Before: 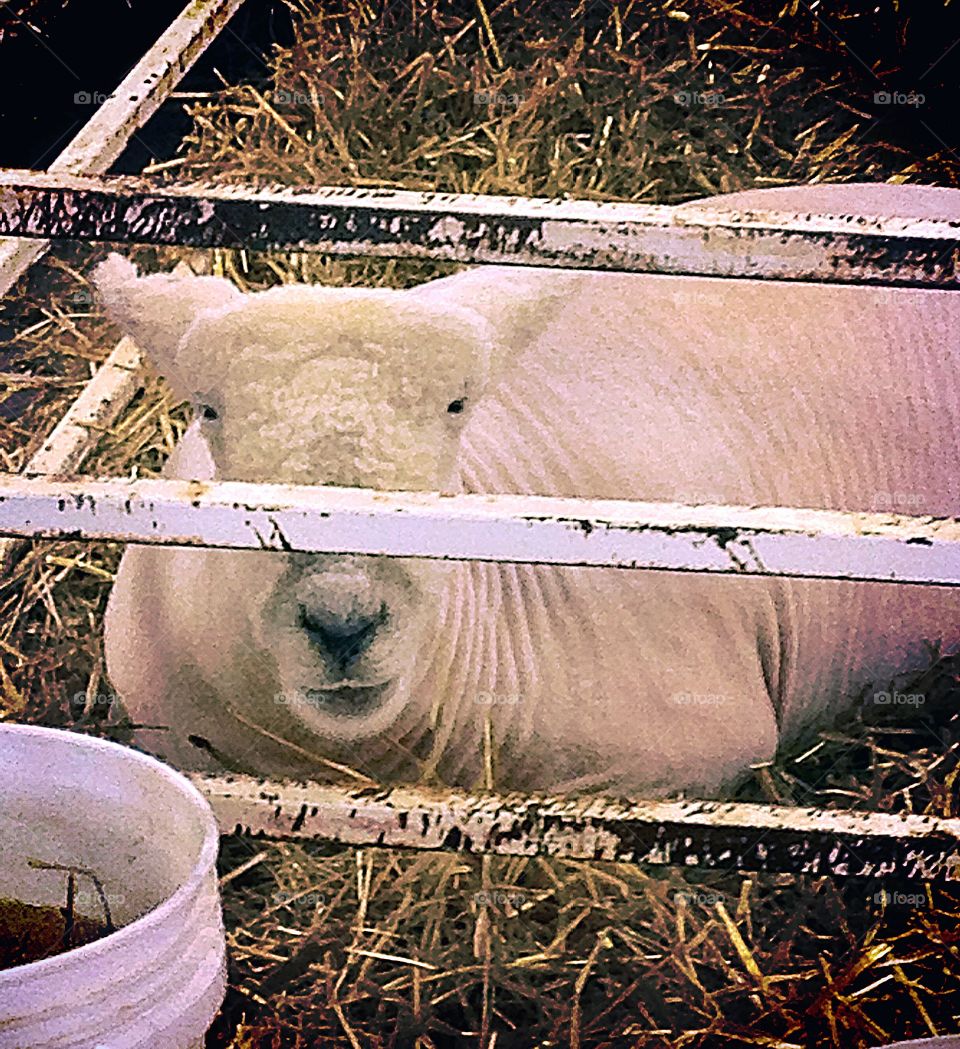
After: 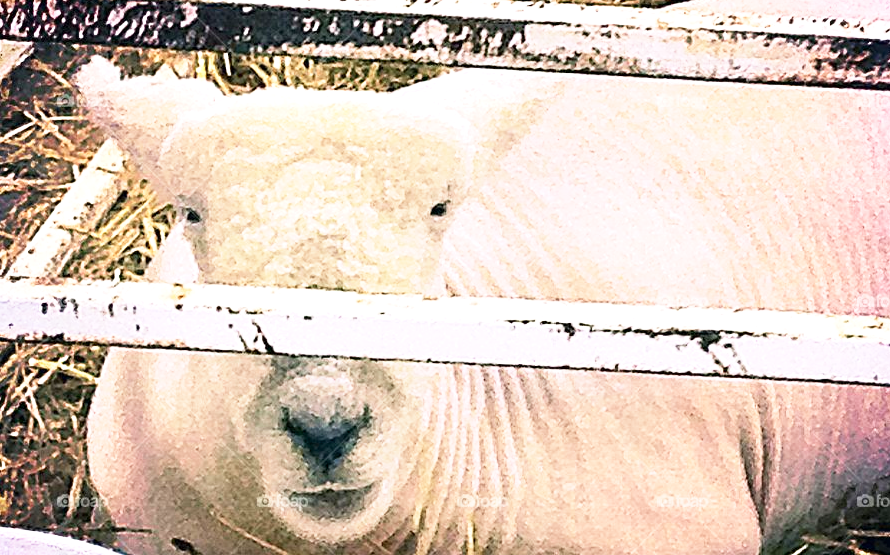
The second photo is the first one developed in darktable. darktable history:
crop: left 1.824%, top 18.824%, right 5.394%, bottom 28.183%
exposure: black level correction 0.001, exposure 0.499 EV, compensate highlight preservation false
base curve: curves: ch0 [(0, 0) (0.579, 0.807) (1, 1)], preserve colors none
